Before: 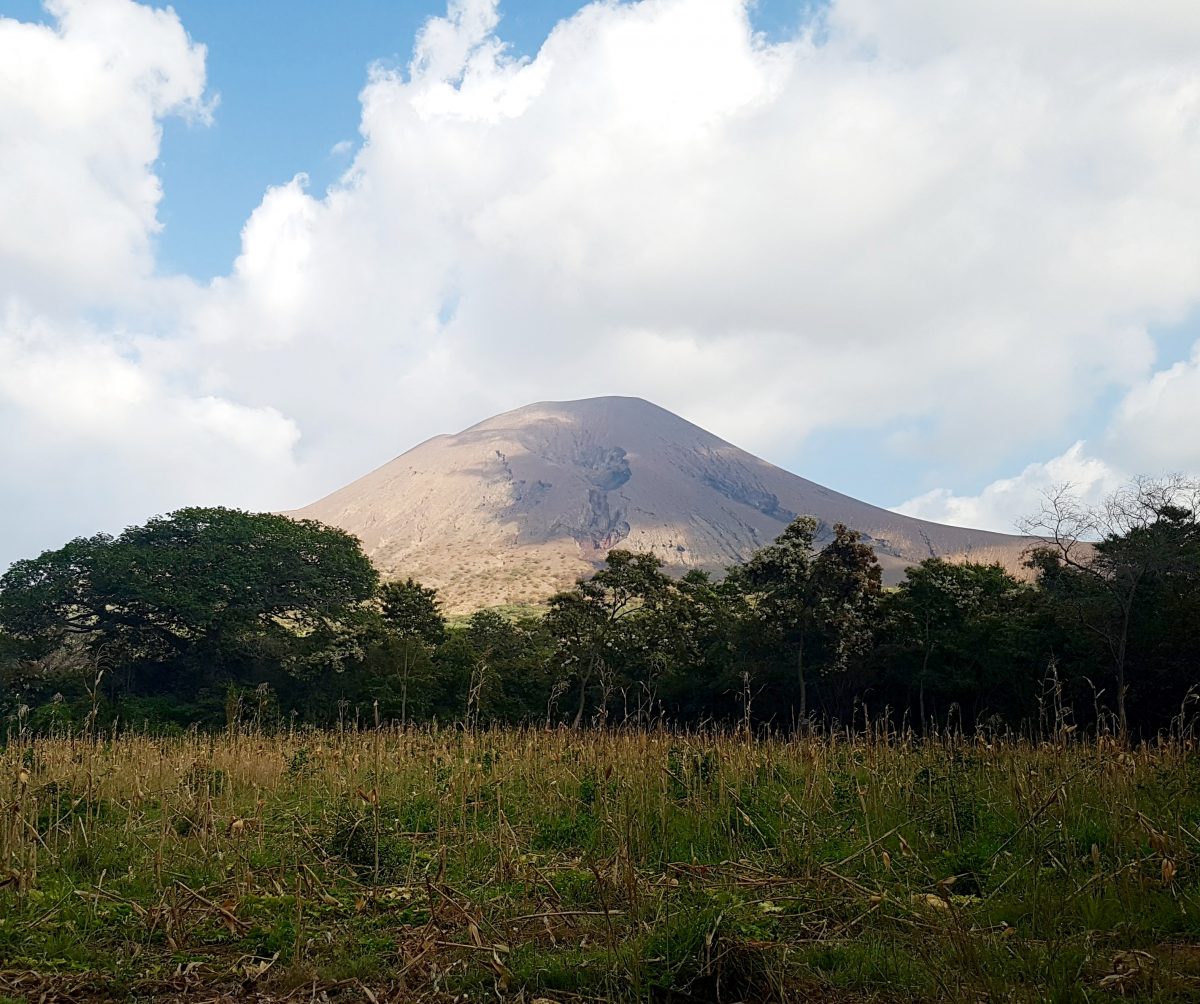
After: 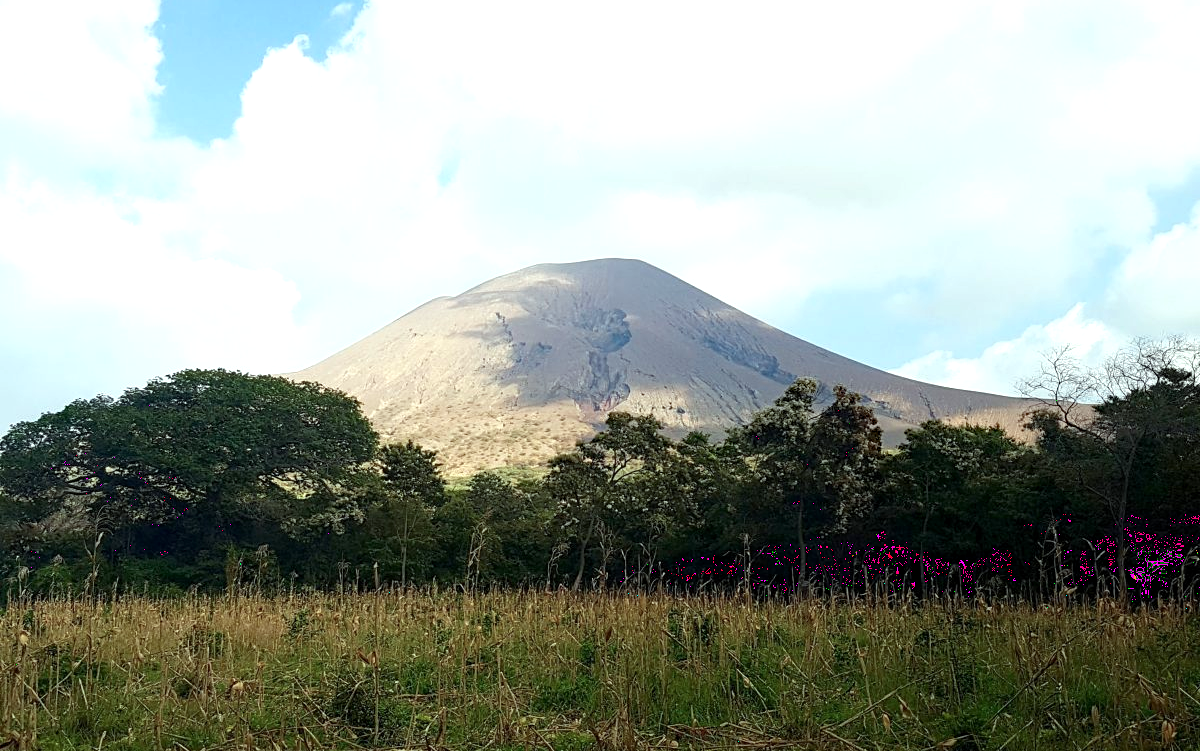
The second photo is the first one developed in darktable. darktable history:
haze removal: adaptive false
color correction: highlights a* -6.64, highlights b* 0.755
color balance rgb: perceptual saturation grading › global saturation -11.402%
exposure: black level correction 0.001, exposure 0.498 EV, compensate exposure bias true, compensate highlight preservation false
tone equalizer: edges refinement/feathering 500, mask exposure compensation -1.57 EV, preserve details guided filter
crop: top 13.747%, bottom 11.431%
color calibration: illuminant same as pipeline (D50), adaptation XYZ, x 0.346, y 0.358, temperature 5019.38 K, clip negative RGB from gamut false
